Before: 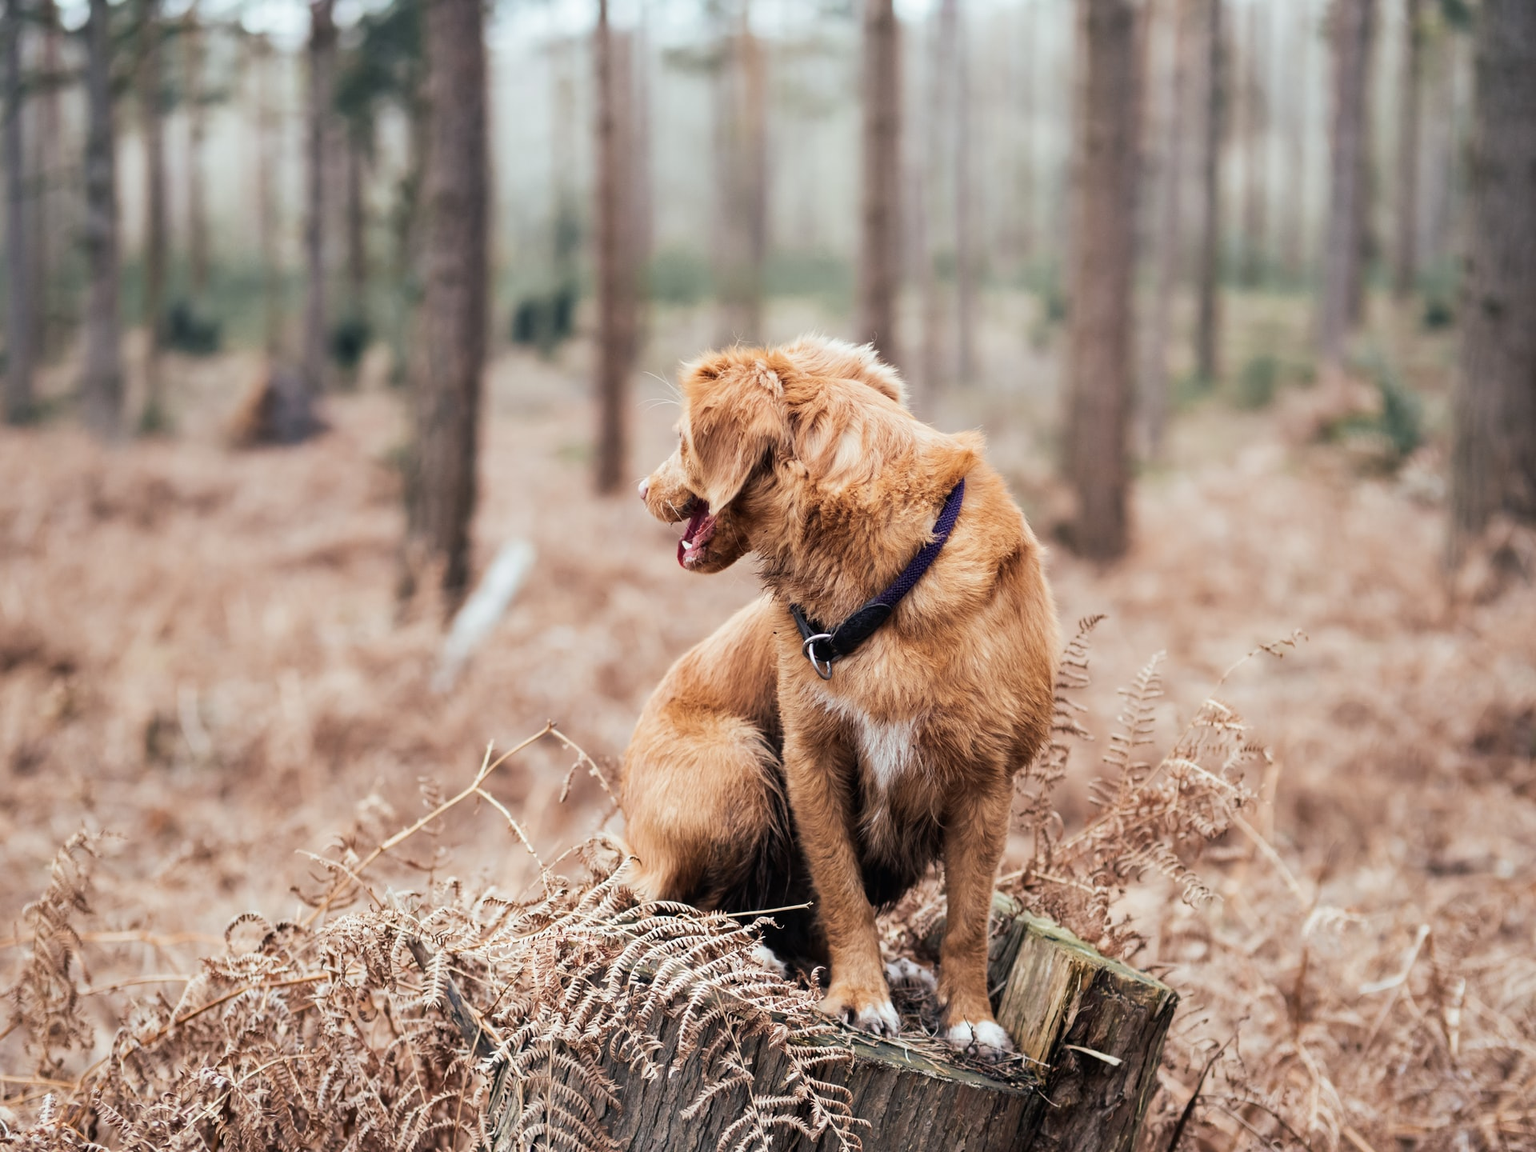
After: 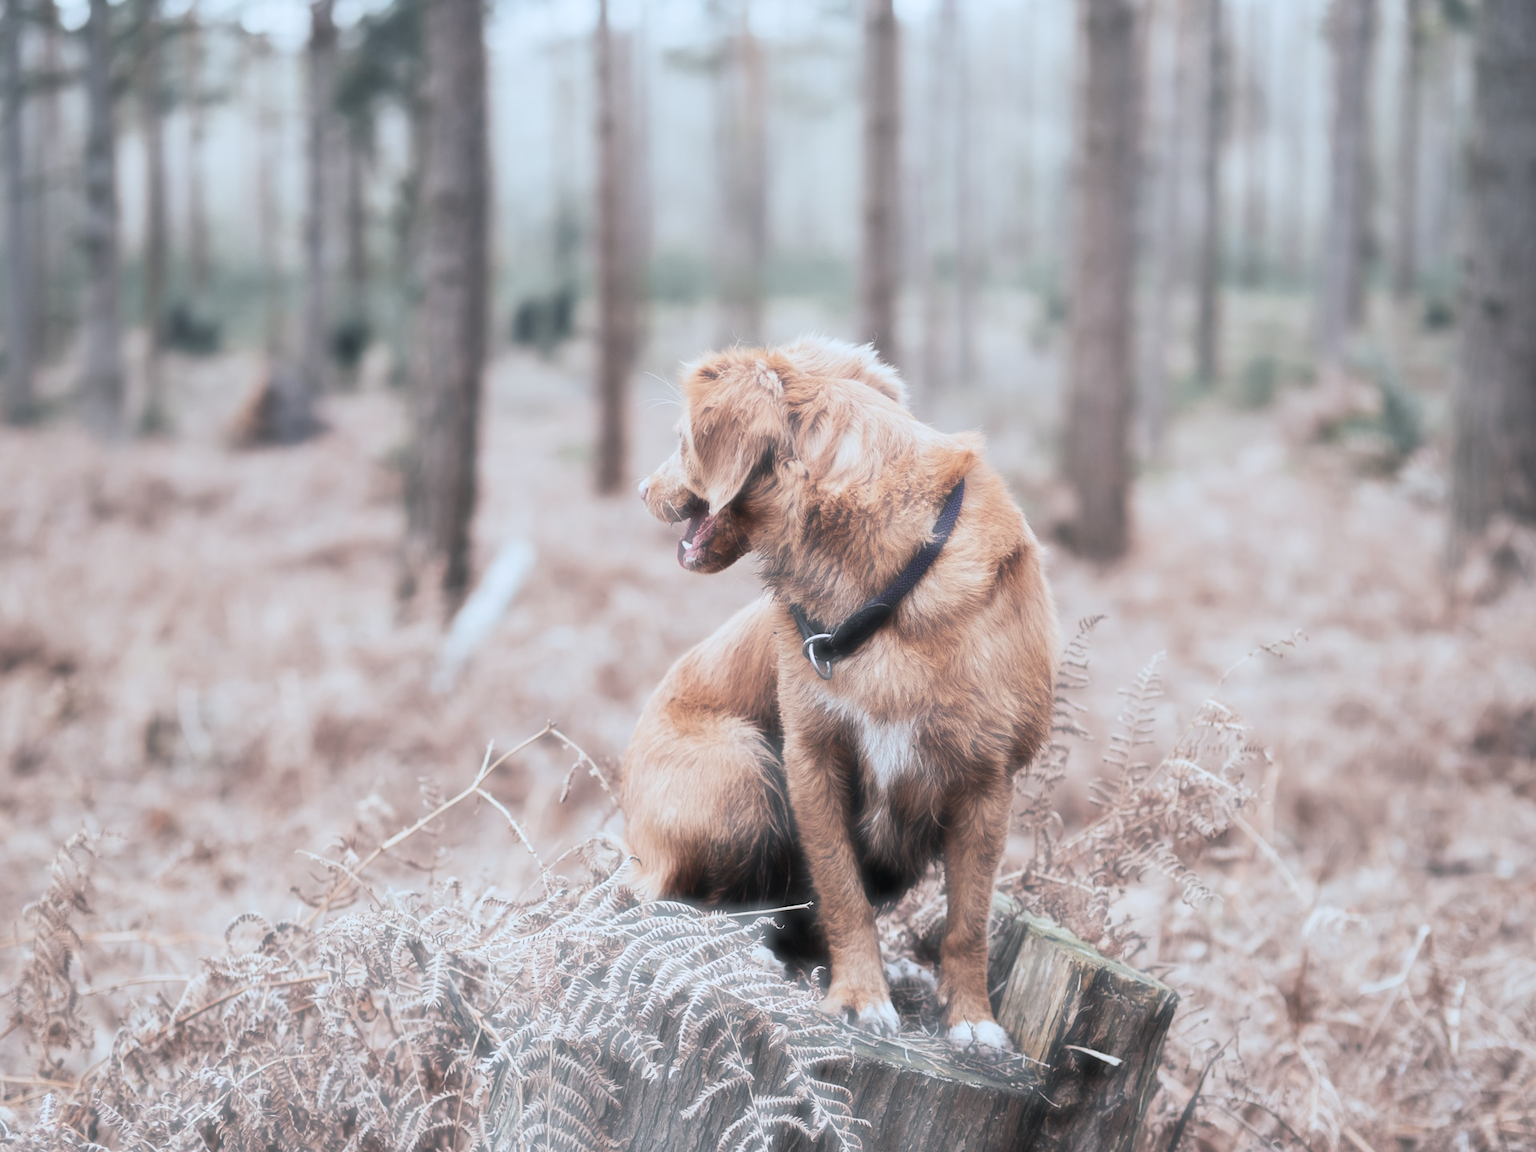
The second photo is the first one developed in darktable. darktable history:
color correction: highlights a* -0.772, highlights b* -8.92
haze removal: strength -0.9, distance 0.225, compatibility mode true, adaptive false
